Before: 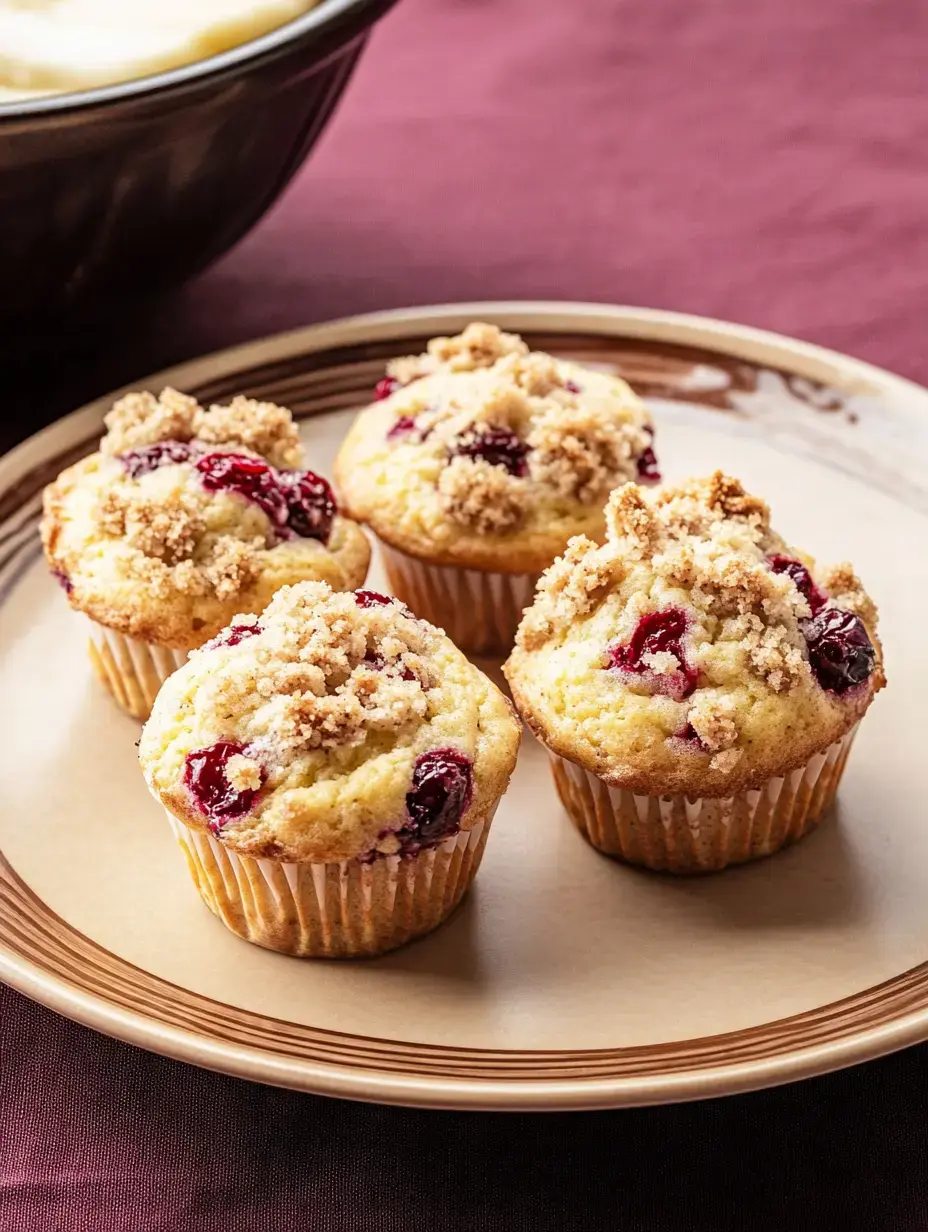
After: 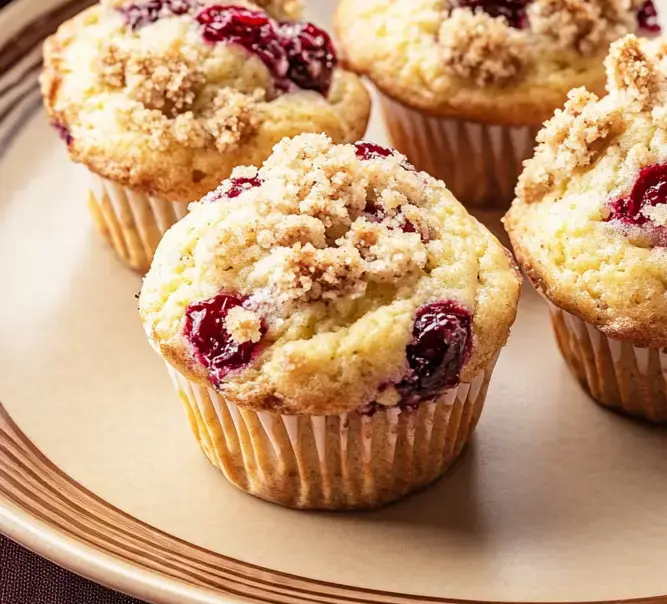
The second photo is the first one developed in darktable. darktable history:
crop: top 36.412%, right 28.1%, bottom 14.506%
color correction: highlights b* -0.017
